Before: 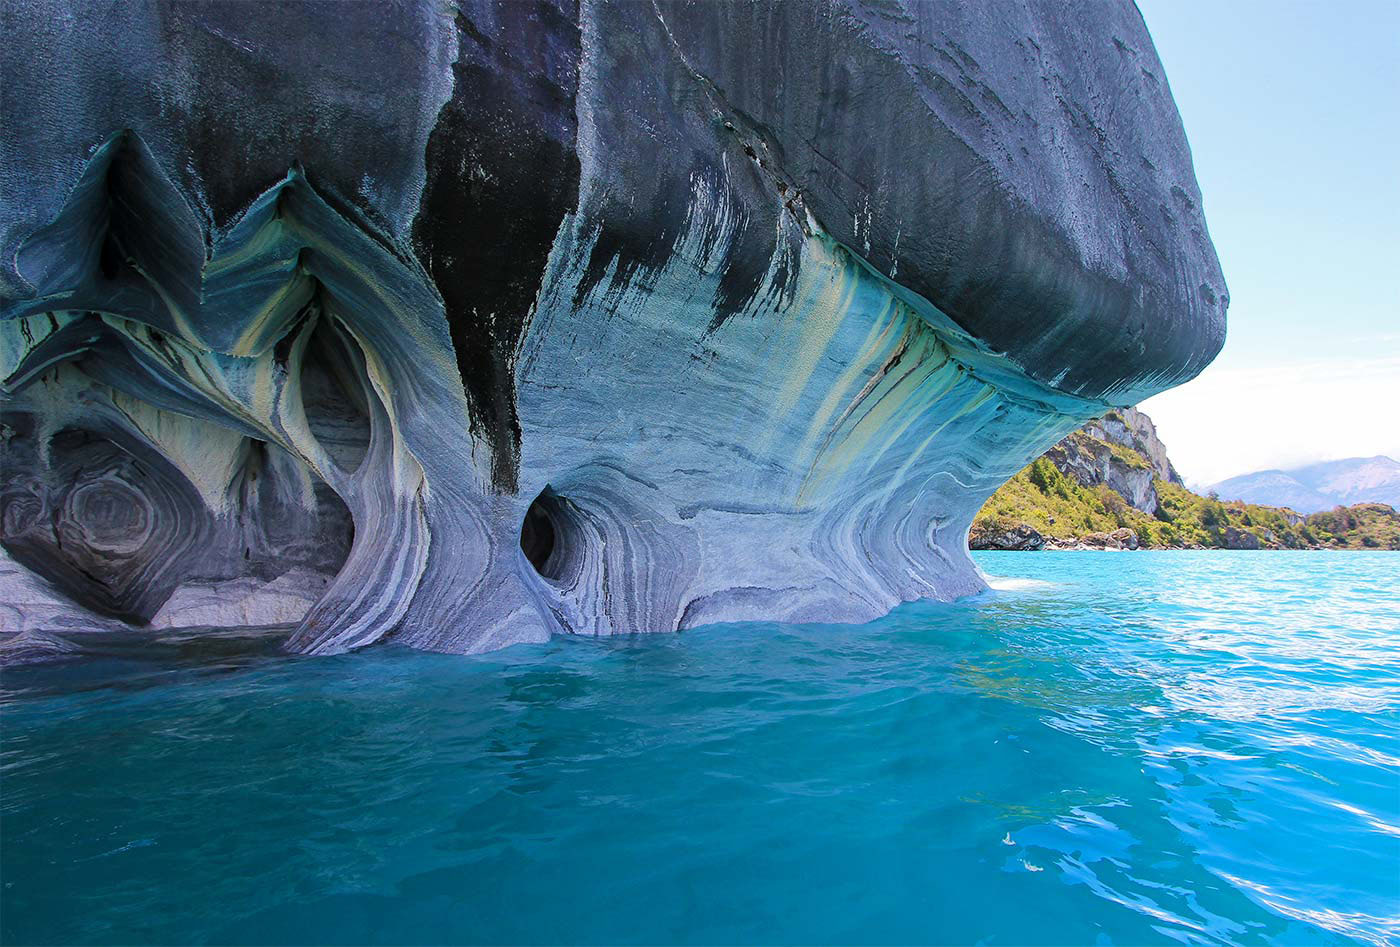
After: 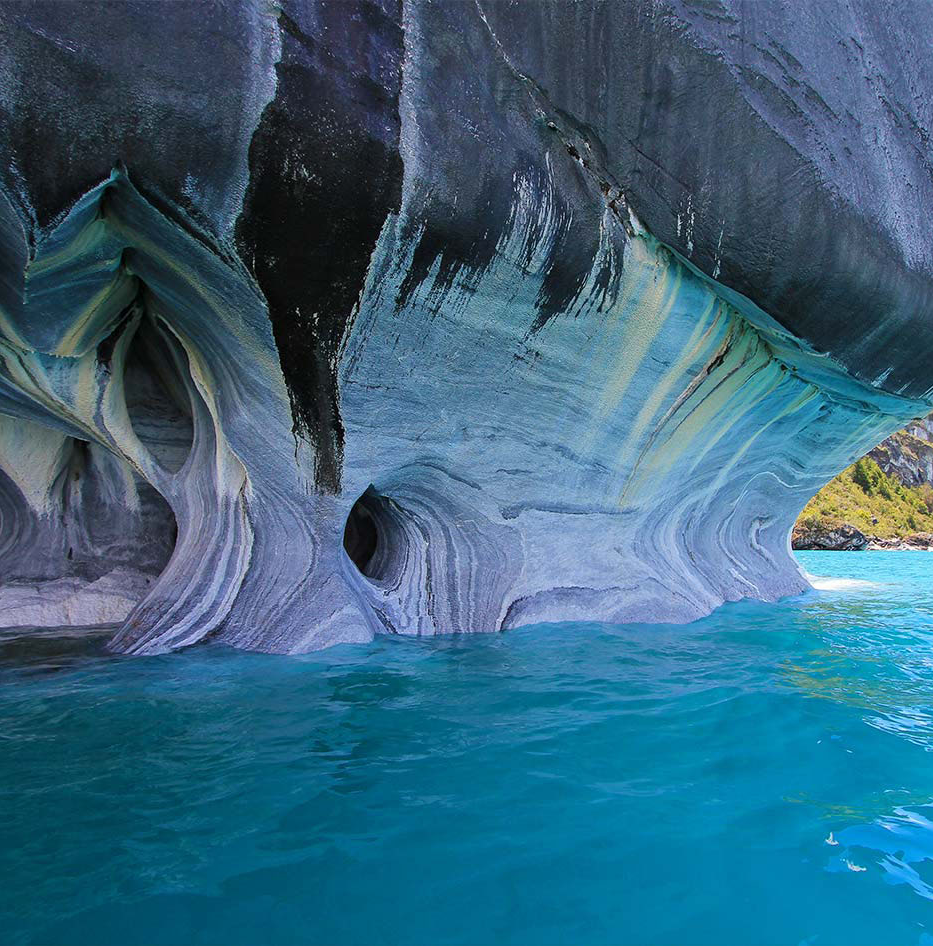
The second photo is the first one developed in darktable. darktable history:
crop and rotate: left 12.701%, right 20.65%
